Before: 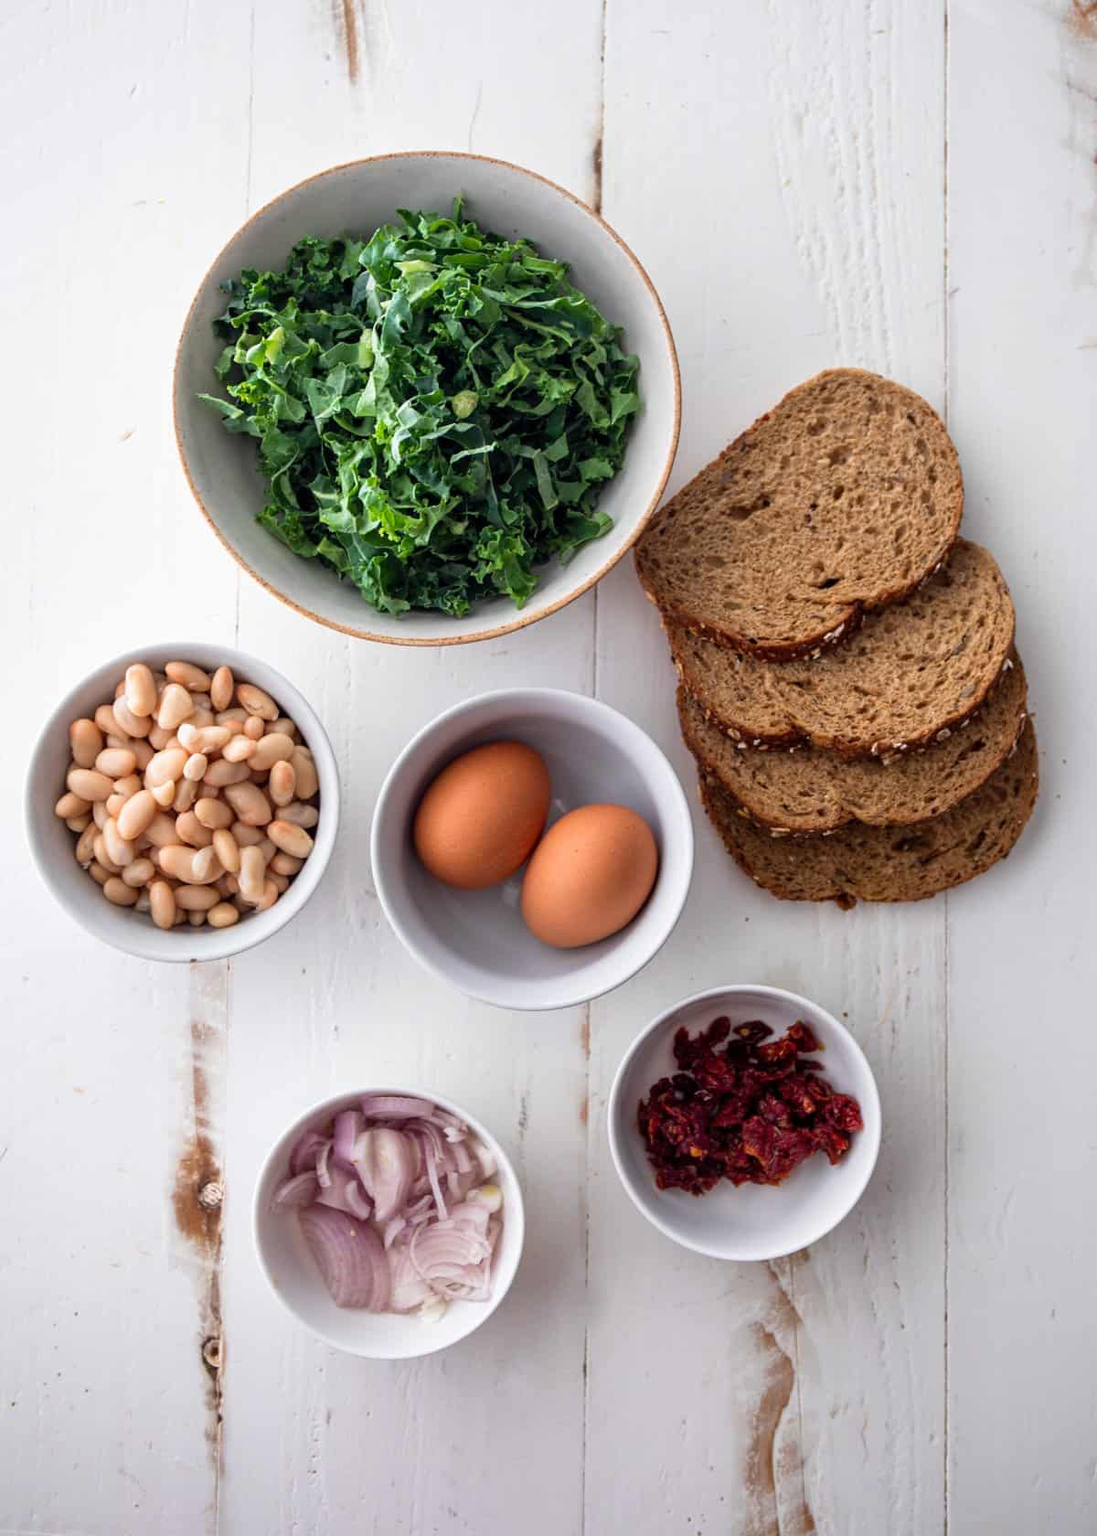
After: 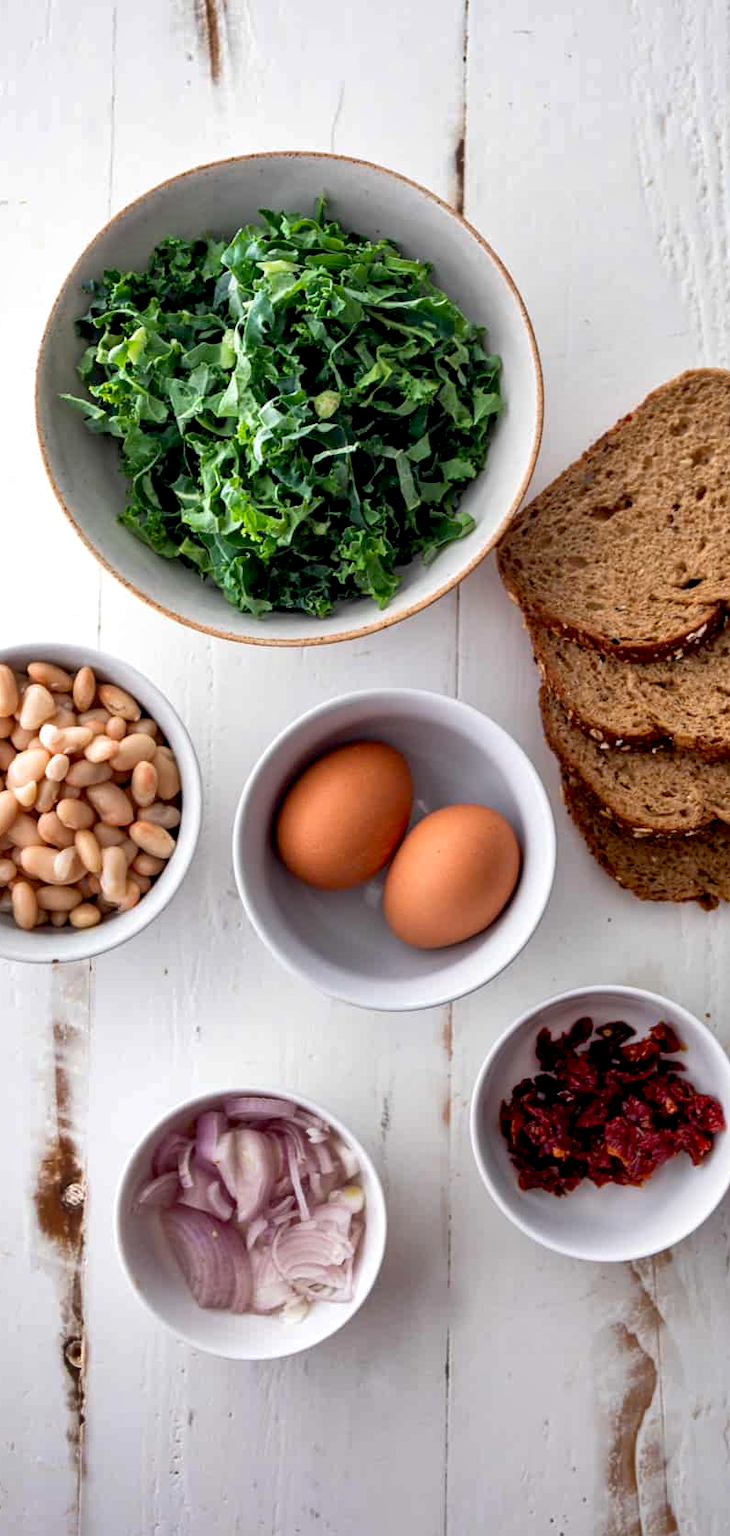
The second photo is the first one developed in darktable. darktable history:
crop and rotate: left 12.66%, right 20.805%
exposure: black level correction 0.009, exposure 0.11 EV, compensate highlight preservation false
shadows and highlights: soften with gaussian
